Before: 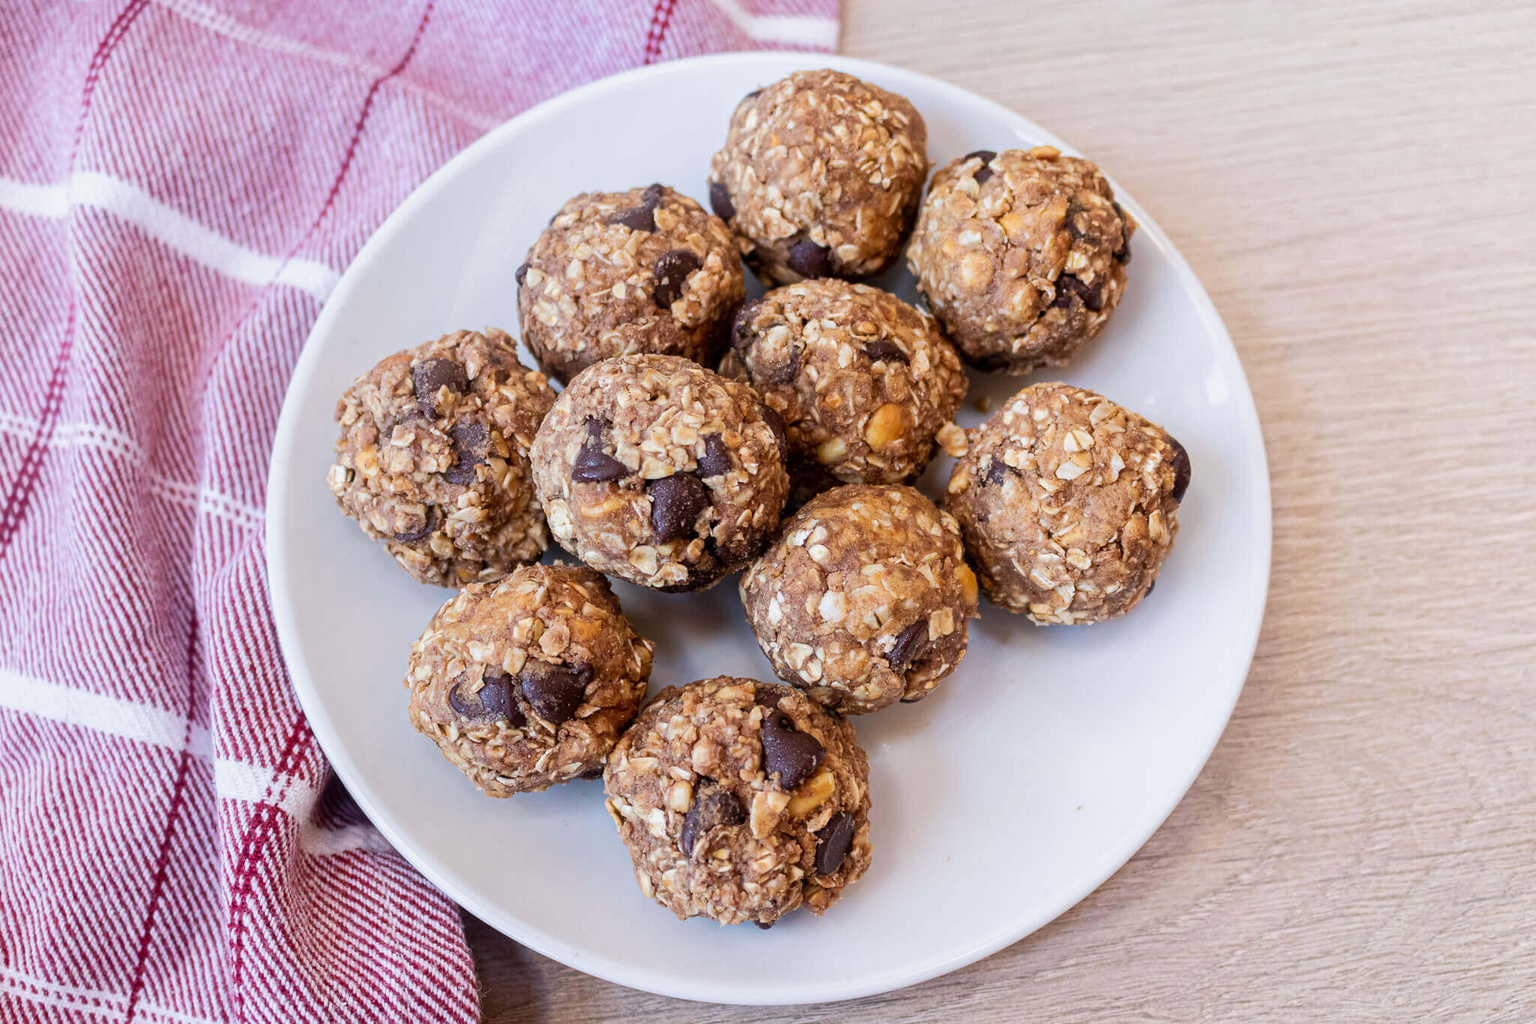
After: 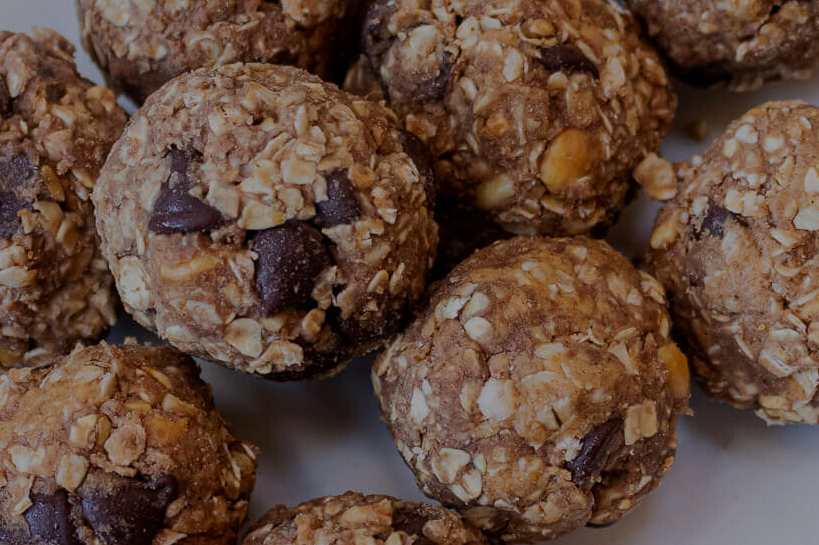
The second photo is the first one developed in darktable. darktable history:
crop: left 30%, top 30%, right 30%, bottom 30%
exposure: exposure -1.468 EV, compensate highlight preservation false
tone curve: curves: ch0 [(0, 0) (0.003, 0.003) (0.011, 0.012) (0.025, 0.026) (0.044, 0.046) (0.069, 0.072) (0.1, 0.104) (0.136, 0.141) (0.177, 0.185) (0.224, 0.234) (0.277, 0.289) (0.335, 0.349) (0.399, 0.415) (0.468, 0.488) (0.543, 0.566) (0.623, 0.649) (0.709, 0.739) (0.801, 0.834) (0.898, 0.923) (1, 1)], preserve colors none
